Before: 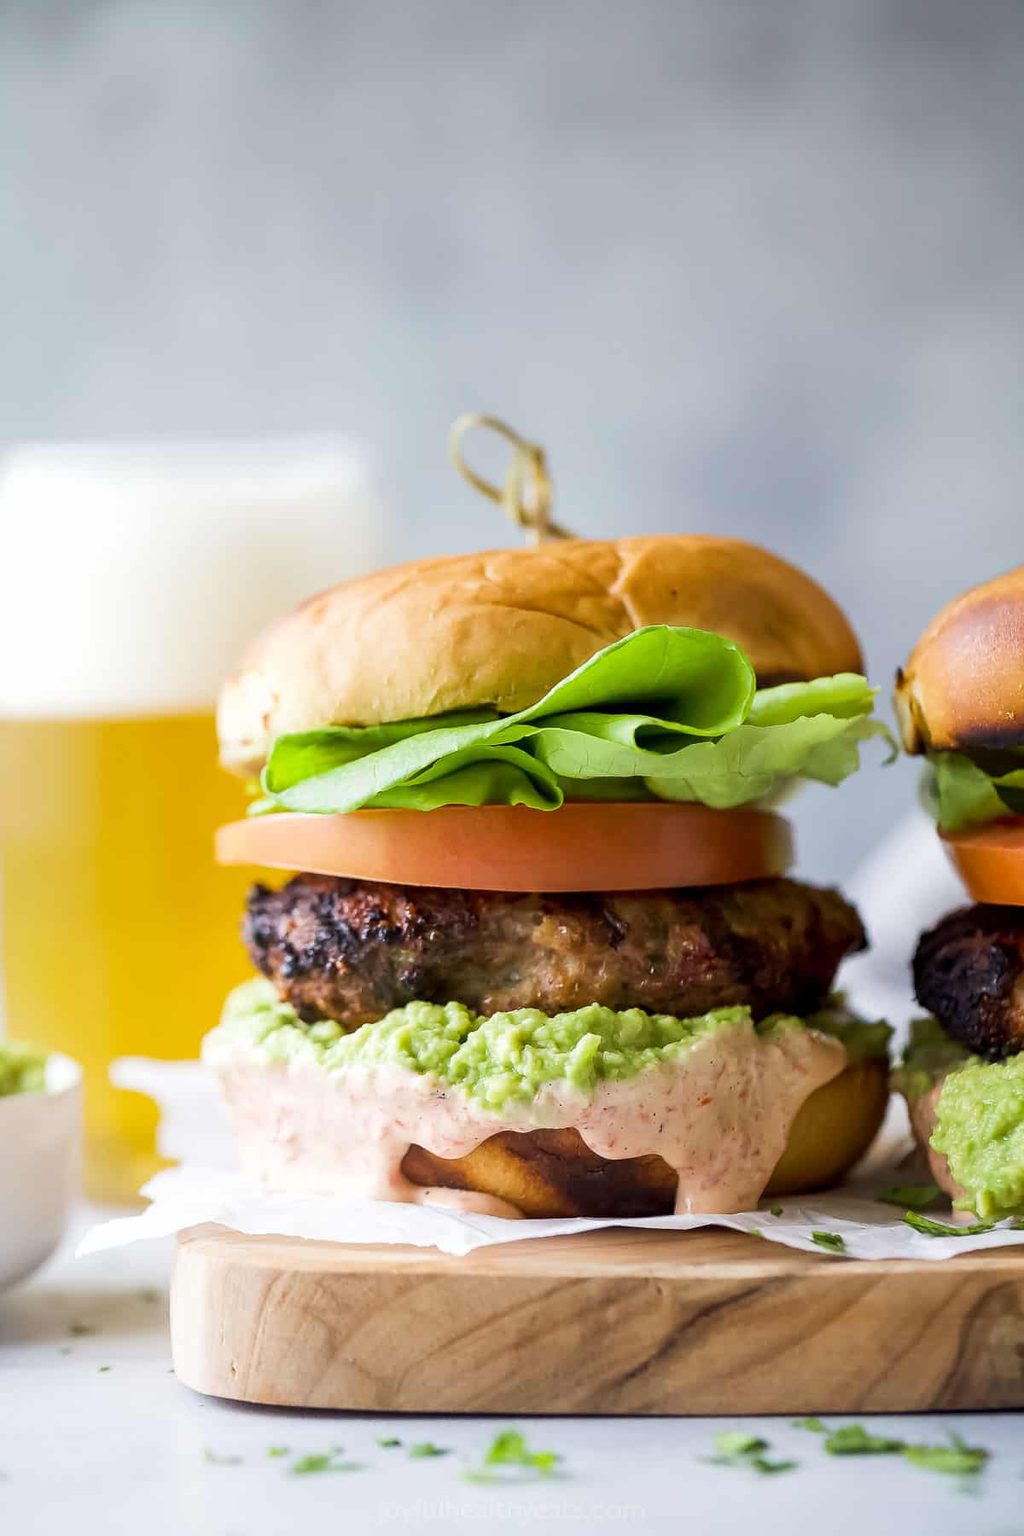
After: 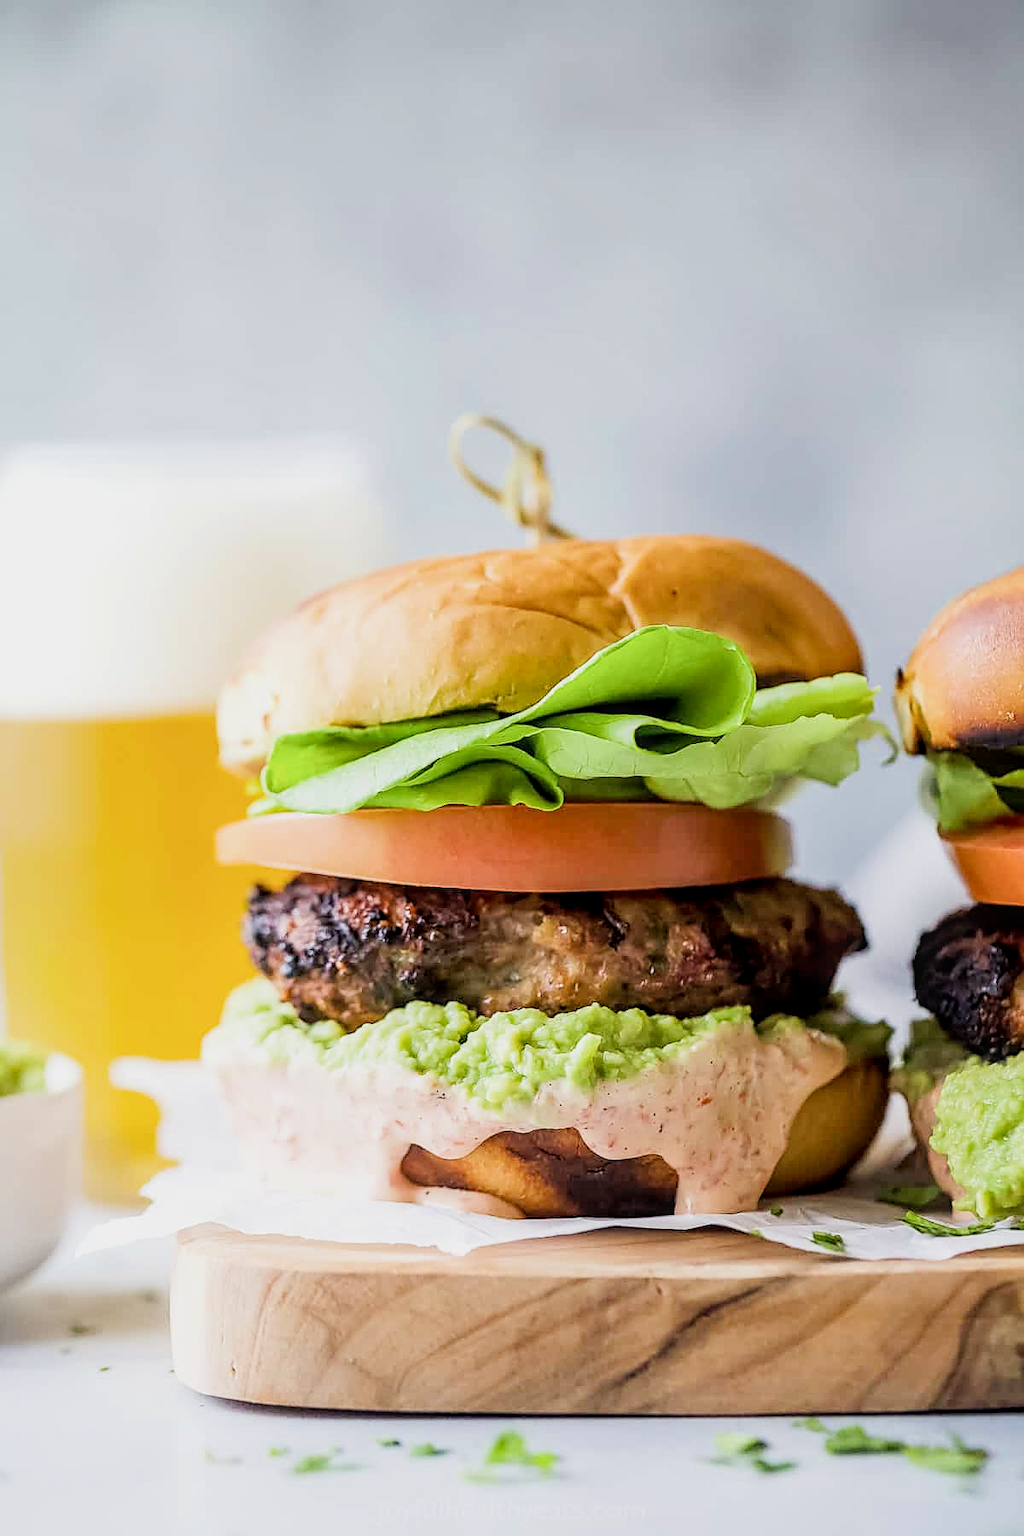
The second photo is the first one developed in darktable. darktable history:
local contrast: on, module defaults
exposure: black level correction 0, exposure 0.696 EV, compensate exposure bias true, compensate highlight preservation false
sharpen: on, module defaults
filmic rgb: black relative exposure -7.65 EV, white relative exposure 4.56 EV, hardness 3.61
